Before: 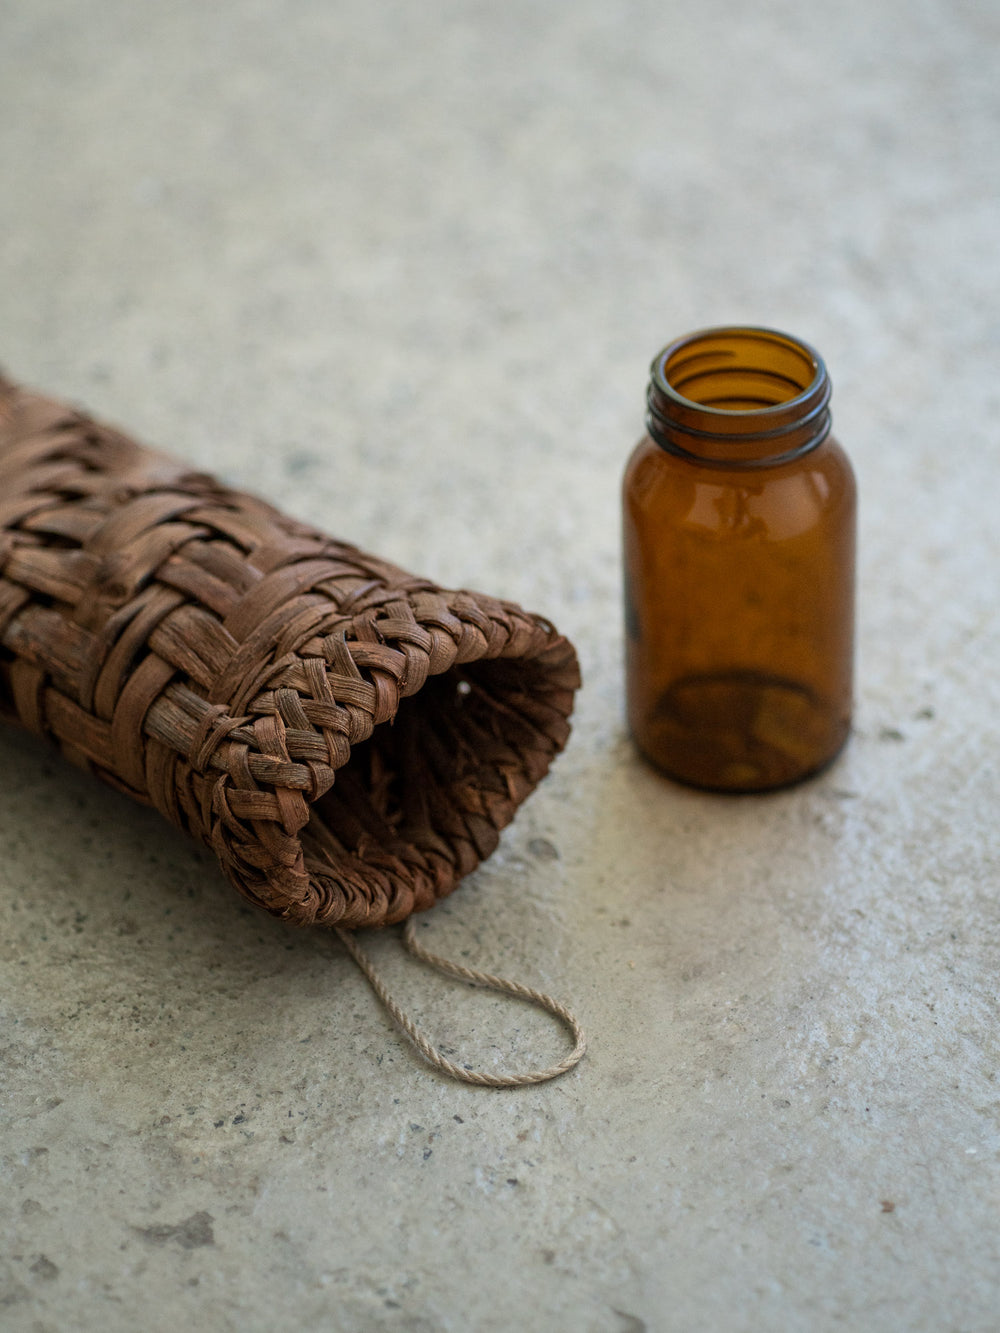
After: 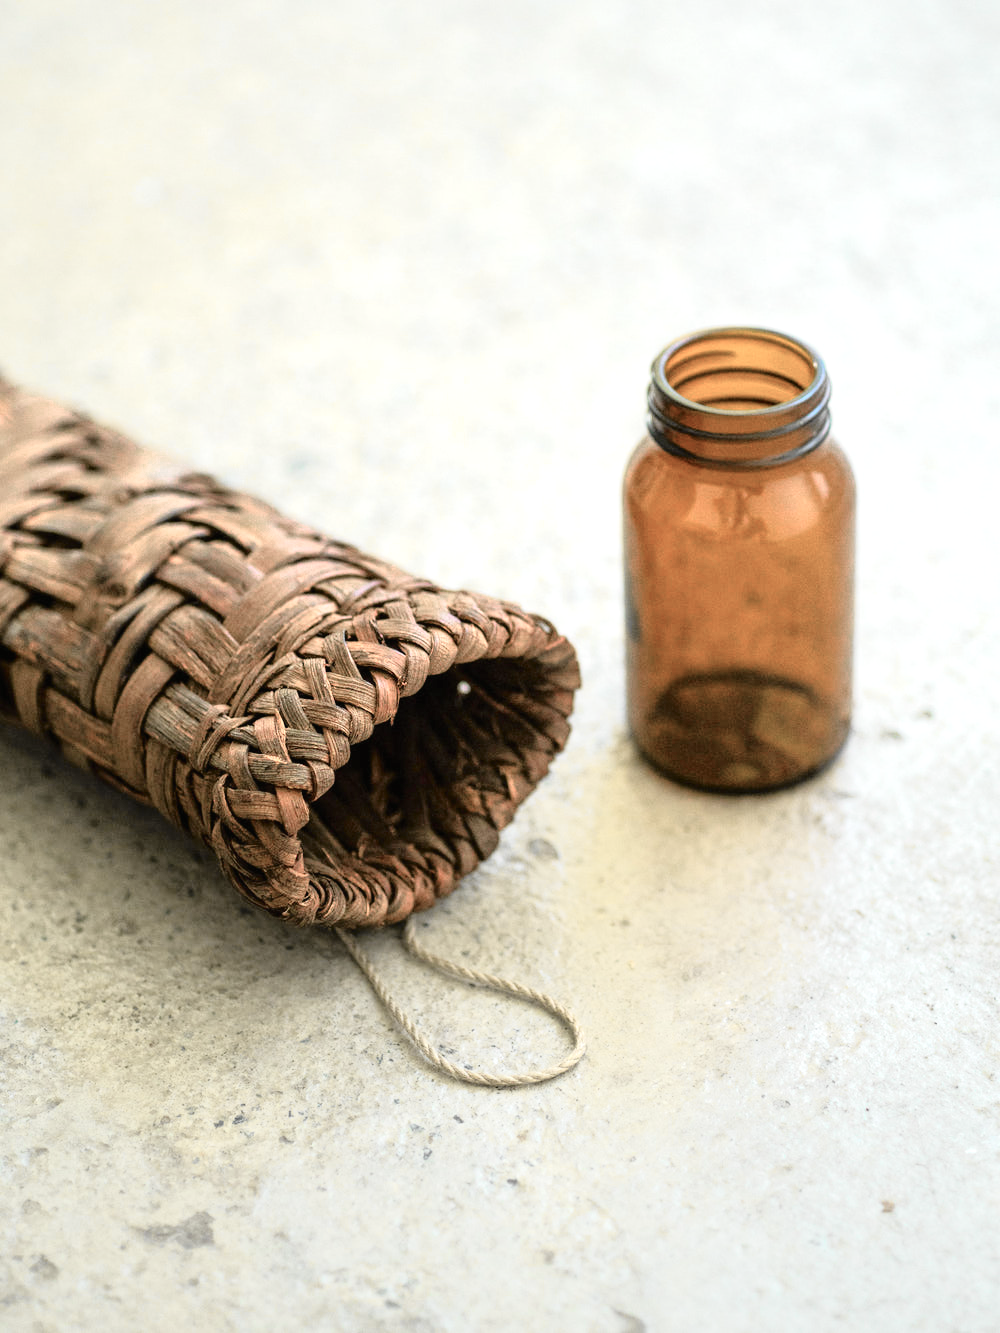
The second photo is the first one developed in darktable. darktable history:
color zones: curves: ch0 [(0, 0.559) (0.153, 0.551) (0.229, 0.5) (0.429, 0.5) (0.571, 0.5) (0.714, 0.5) (0.857, 0.5) (1, 0.559)]; ch1 [(0, 0.417) (0.112, 0.336) (0.213, 0.26) (0.429, 0.34) (0.571, 0.35) (0.683, 0.331) (0.857, 0.344) (1, 0.417)]
tone curve: curves: ch0 [(0, 0.008) (0.107, 0.091) (0.278, 0.351) (0.457, 0.562) (0.628, 0.738) (0.839, 0.909) (0.998, 0.978)]; ch1 [(0, 0) (0.437, 0.408) (0.474, 0.479) (0.502, 0.5) (0.527, 0.519) (0.561, 0.575) (0.608, 0.665) (0.669, 0.748) (0.859, 0.899) (1, 1)]; ch2 [(0, 0) (0.33, 0.301) (0.421, 0.443) (0.473, 0.498) (0.502, 0.504) (0.522, 0.527) (0.549, 0.583) (0.644, 0.703) (1, 1)], color space Lab, independent channels, preserve colors none
color balance rgb: linear chroma grading › shadows -2.814%, linear chroma grading › highlights -4.522%, perceptual saturation grading › global saturation 14.78%, global vibrance 20%
exposure: black level correction 0, exposure 1 EV, compensate exposure bias true, compensate highlight preservation false
